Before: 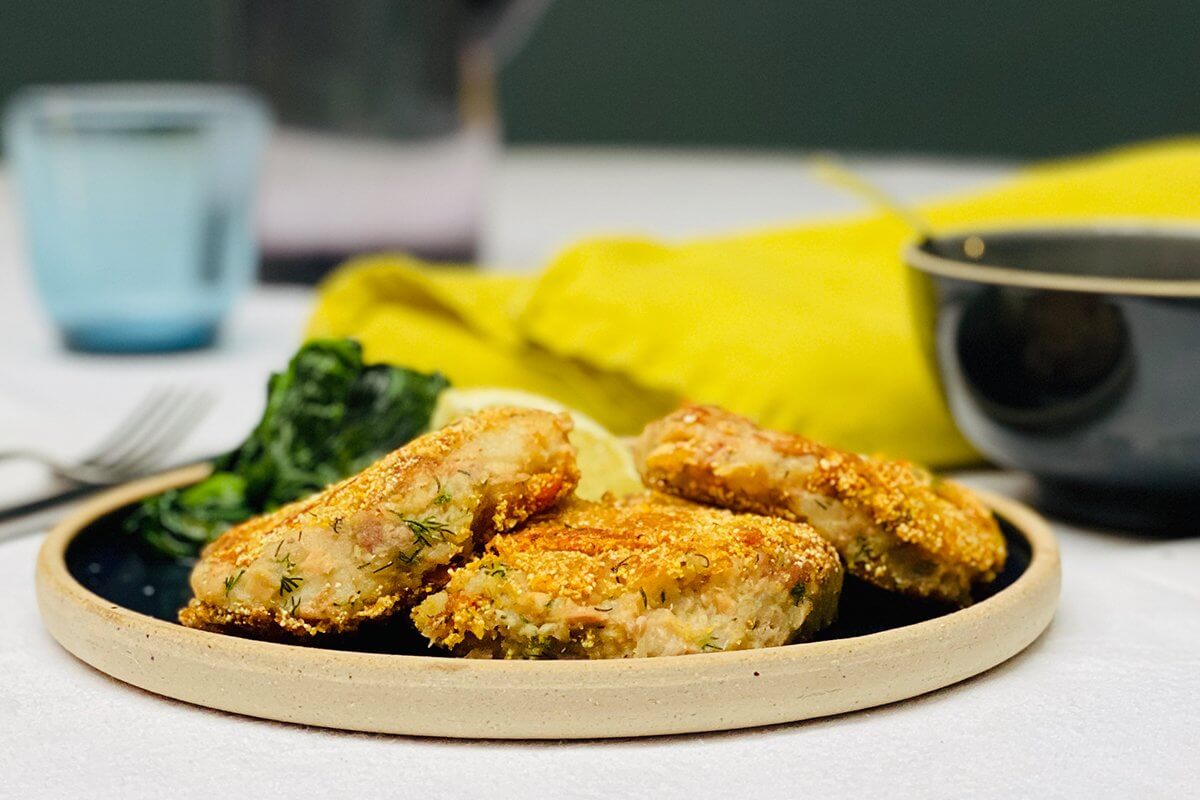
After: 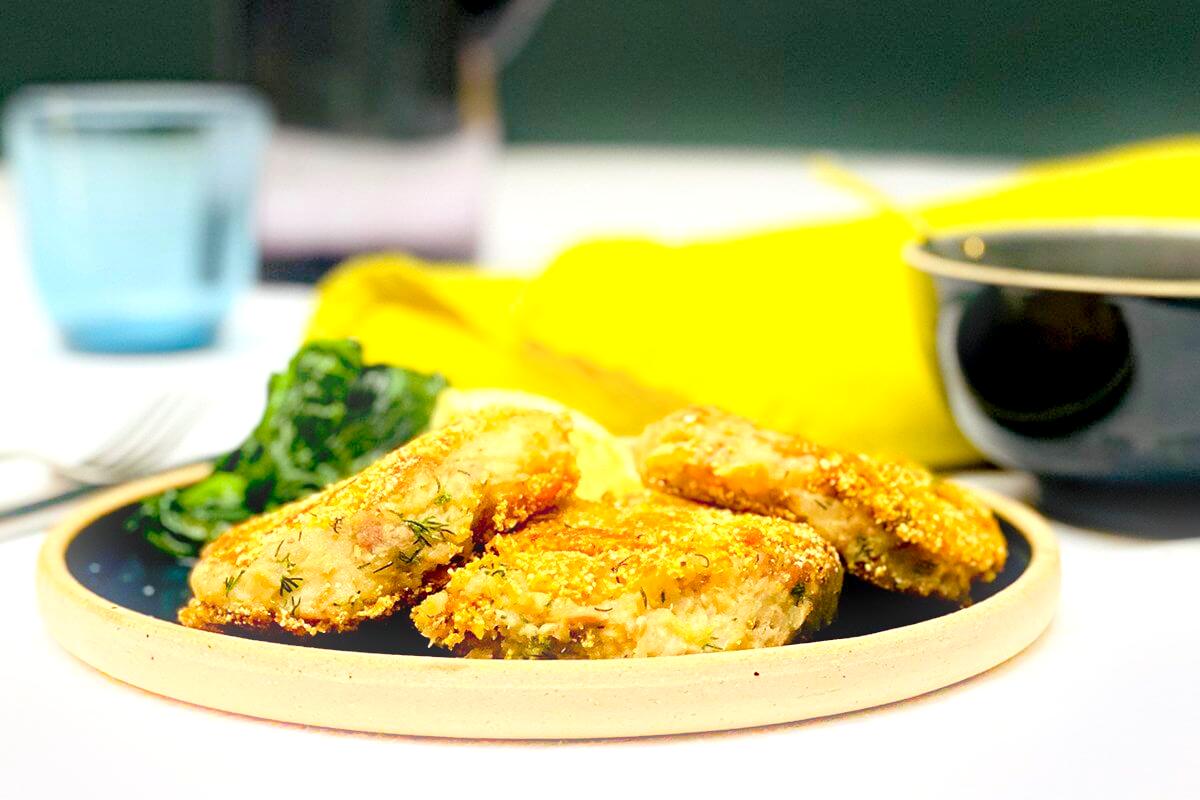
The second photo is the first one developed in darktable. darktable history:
exposure: black level correction 0.012, exposure 0.7 EV, compensate exposure bias true, compensate highlight preservation false
bloom: size 13.65%, threshold 98.39%, strength 4.82%
haze removal: compatibility mode true, adaptive false
